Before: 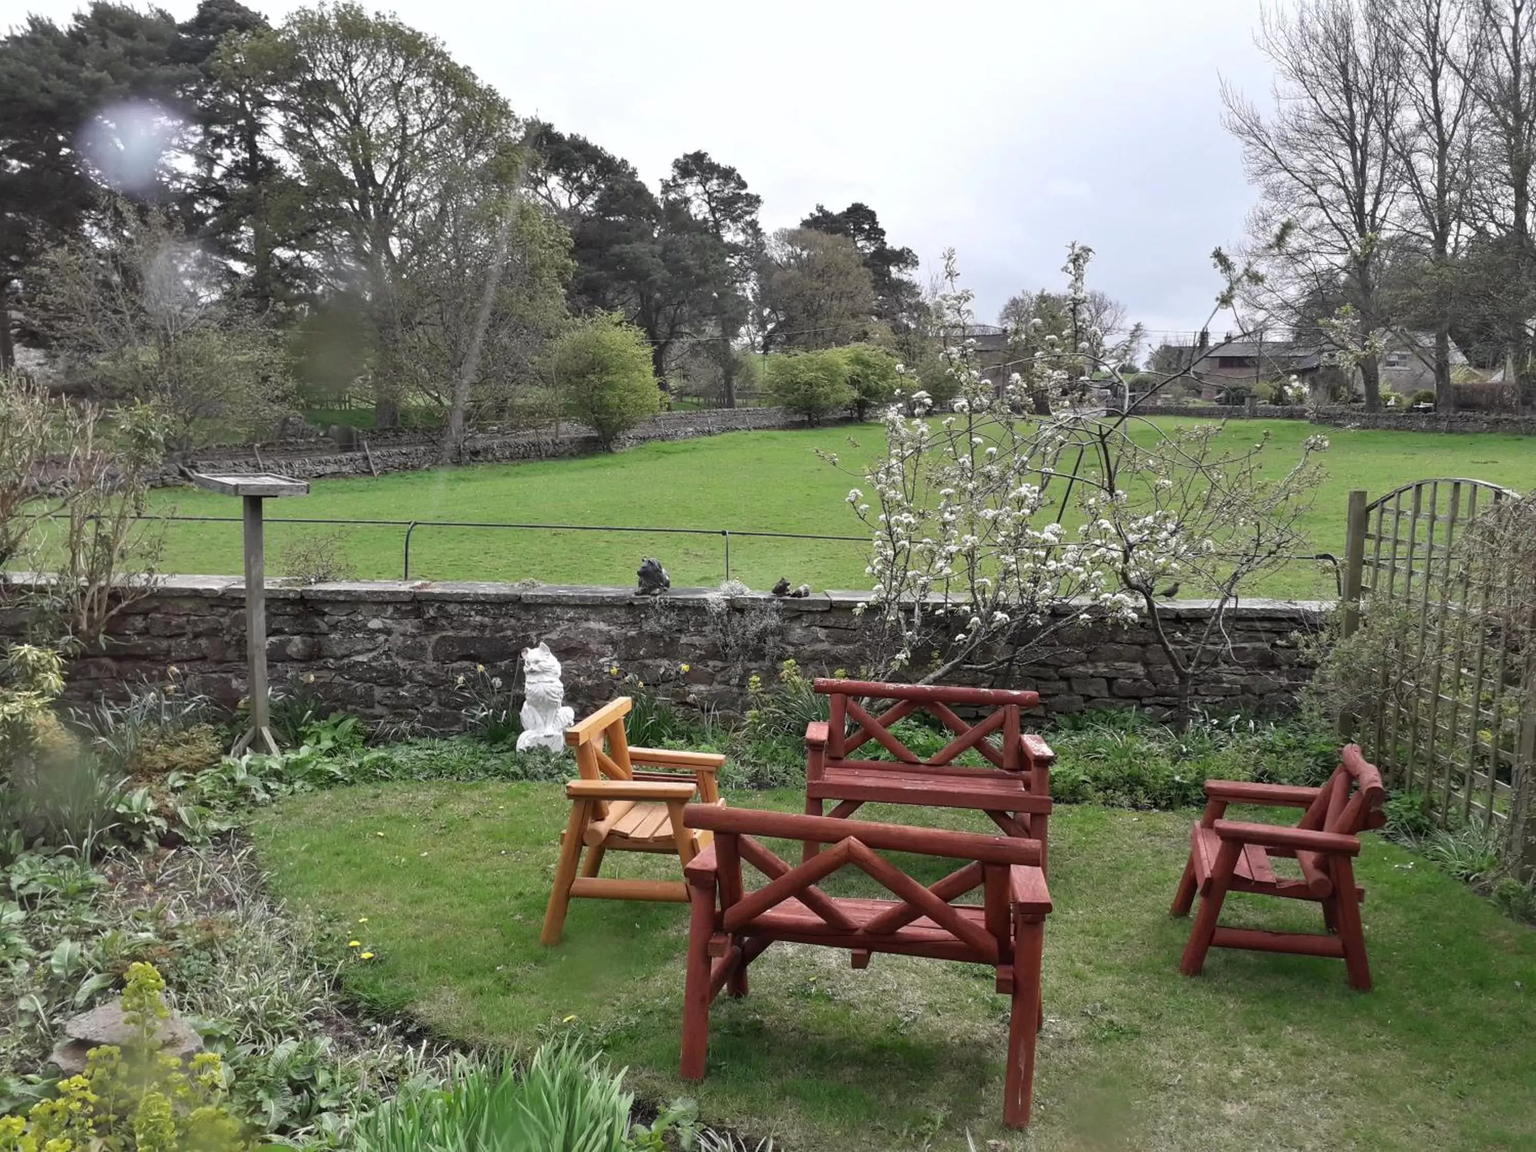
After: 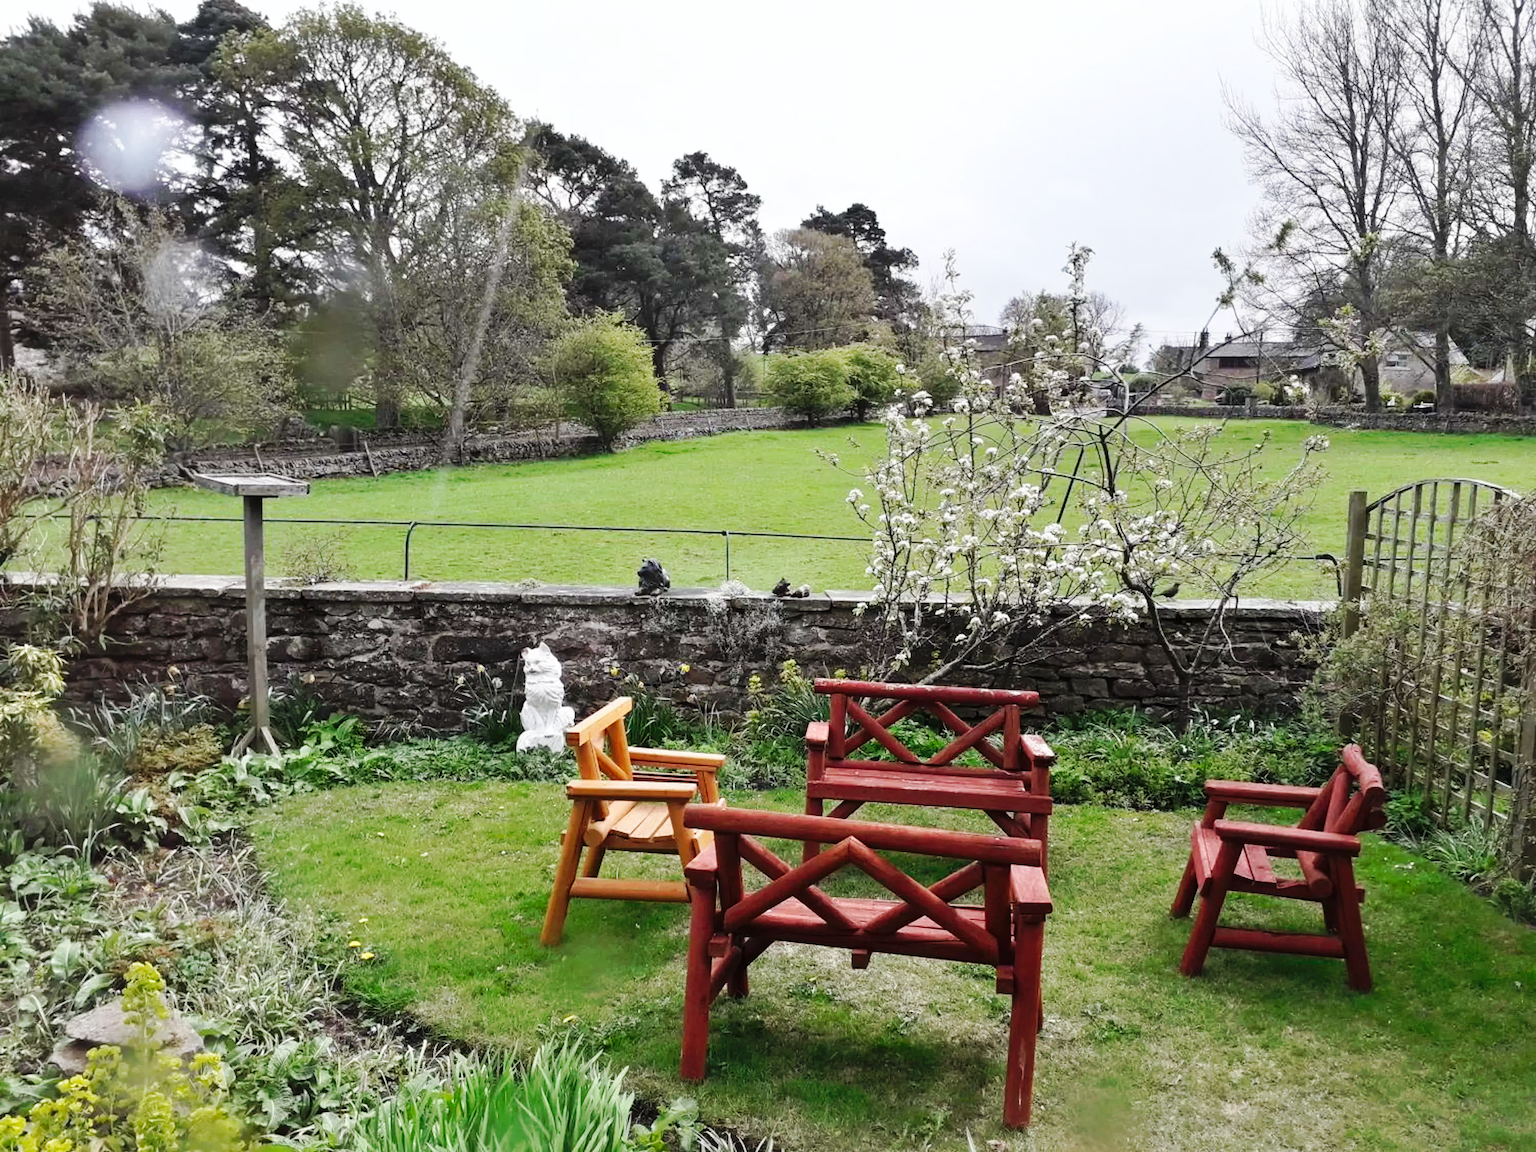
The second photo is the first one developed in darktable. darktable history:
base curve: curves: ch0 [(0, 0) (0.036, 0.025) (0.121, 0.166) (0.206, 0.329) (0.605, 0.79) (1, 1)], preserve colors none
tone curve: curves: ch0 [(0, 0) (0.003, 0.003) (0.011, 0.011) (0.025, 0.024) (0.044, 0.043) (0.069, 0.067) (0.1, 0.096) (0.136, 0.131) (0.177, 0.171) (0.224, 0.217) (0.277, 0.268) (0.335, 0.324) (0.399, 0.386) (0.468, 0.453) (0.543, 0.547) (0.623, 0.626) (0.709, 0.712) (0.801, 0.802) (0.898, 0.898) (1, 1)], preserve colors none
